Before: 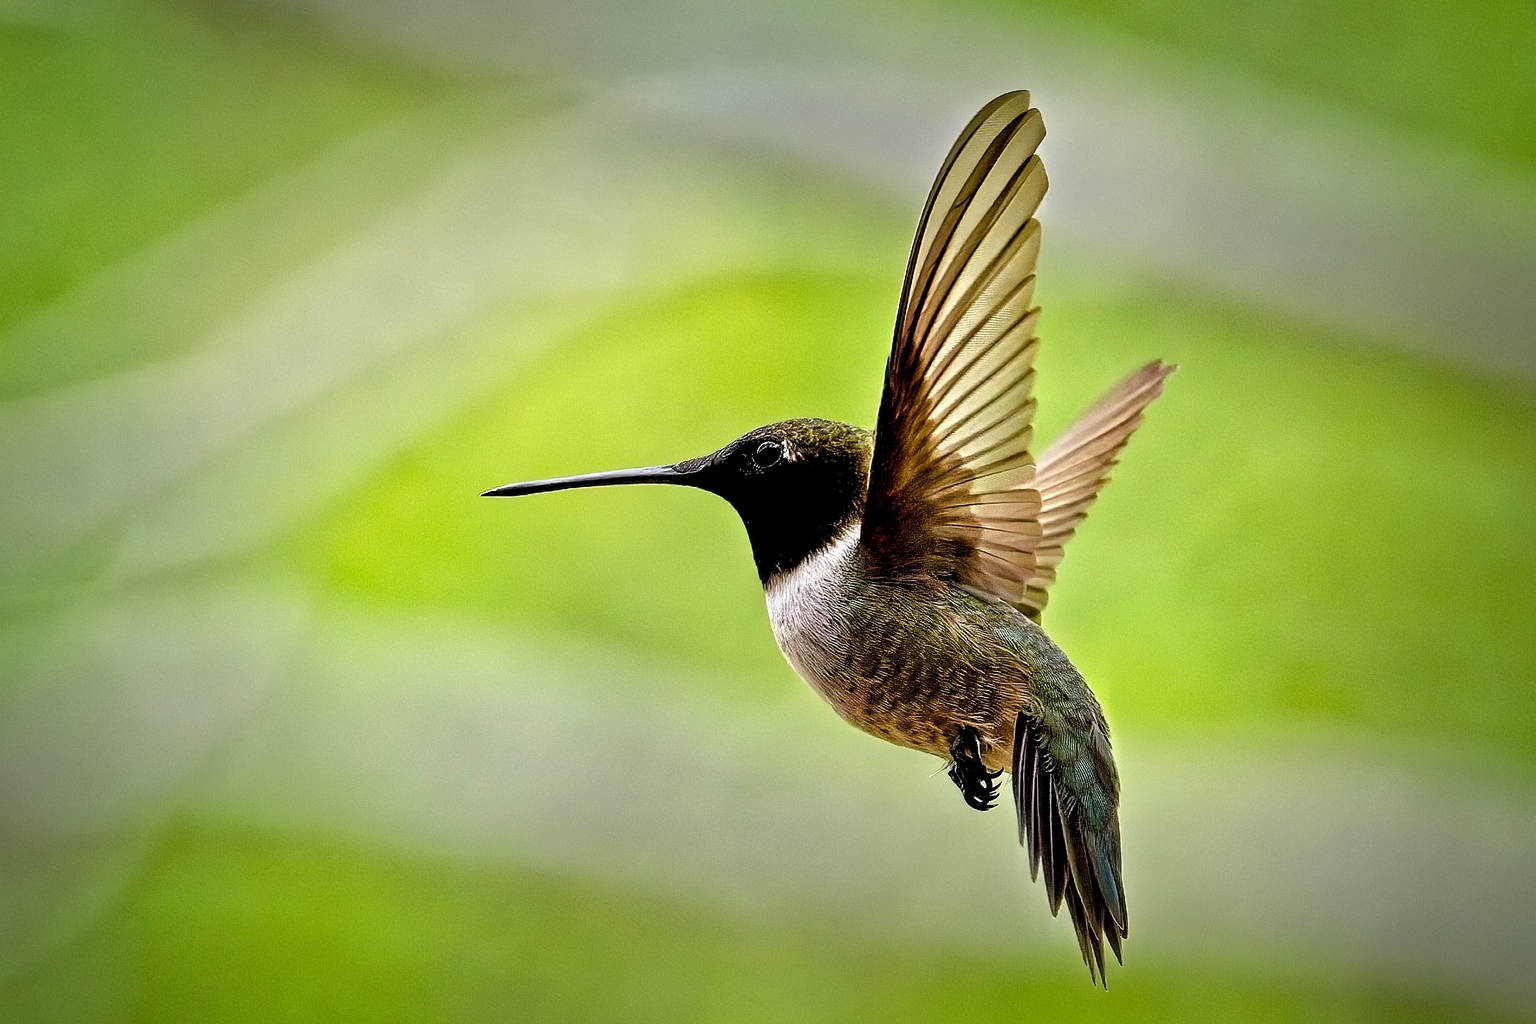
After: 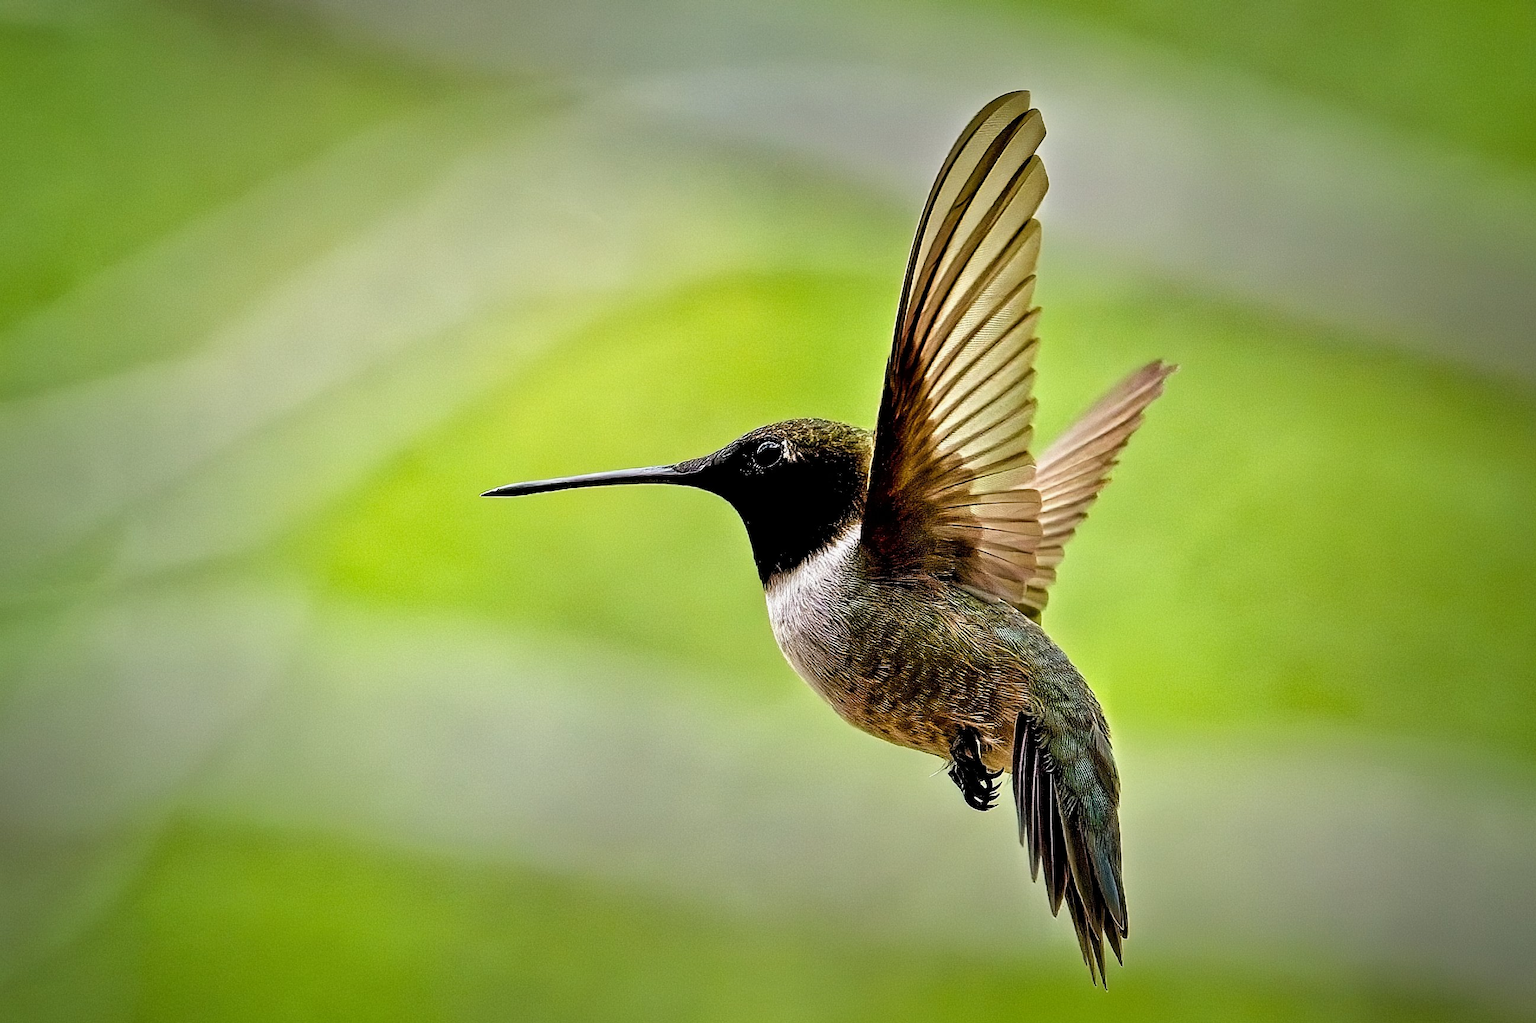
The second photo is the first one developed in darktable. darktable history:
exposure: exposure -0.062 EV, compensate highlight preservation false
